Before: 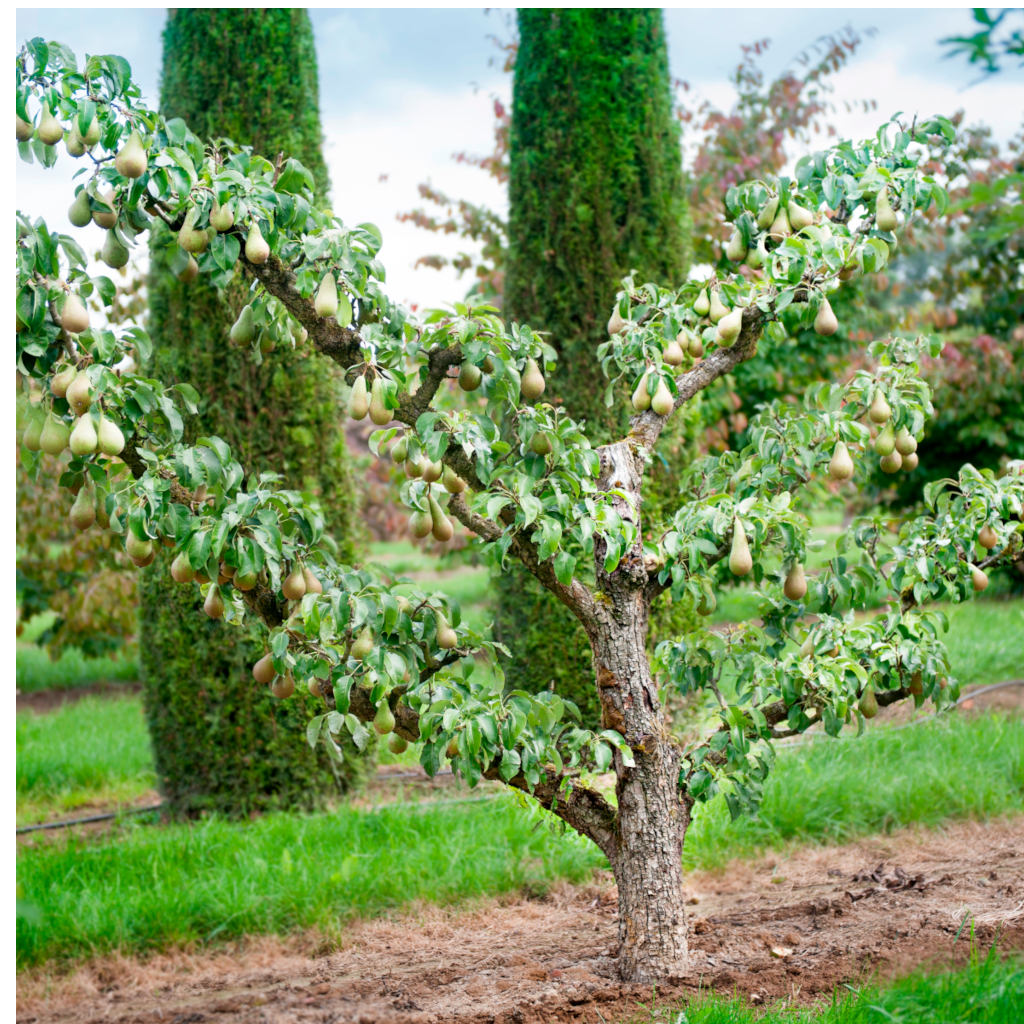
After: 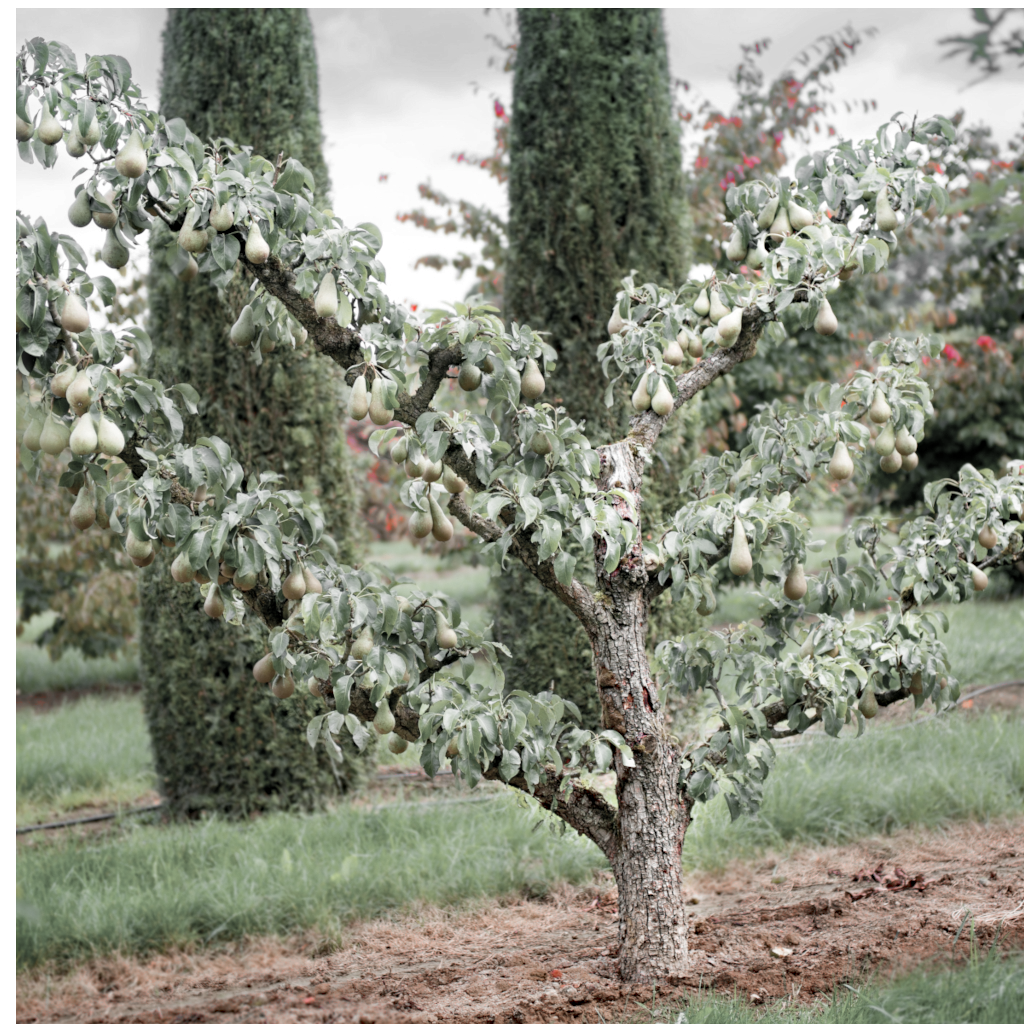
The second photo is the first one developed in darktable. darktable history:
haze removal: strength 0.29, distance 0.257, compatibility mode true, adaptive false
tone equalizer: edges refinement/feathering 500, mask exposure compensation -1.57 EV, preserve details no
color zones: curves: ch1 [(0, 0.831) (0.08, 0.771) (0.157, 0.268) (0.241, 0.207) (0.562, -0.005) (0.714, -0.013) (0.876, 0.01) (1, 0.831)]
